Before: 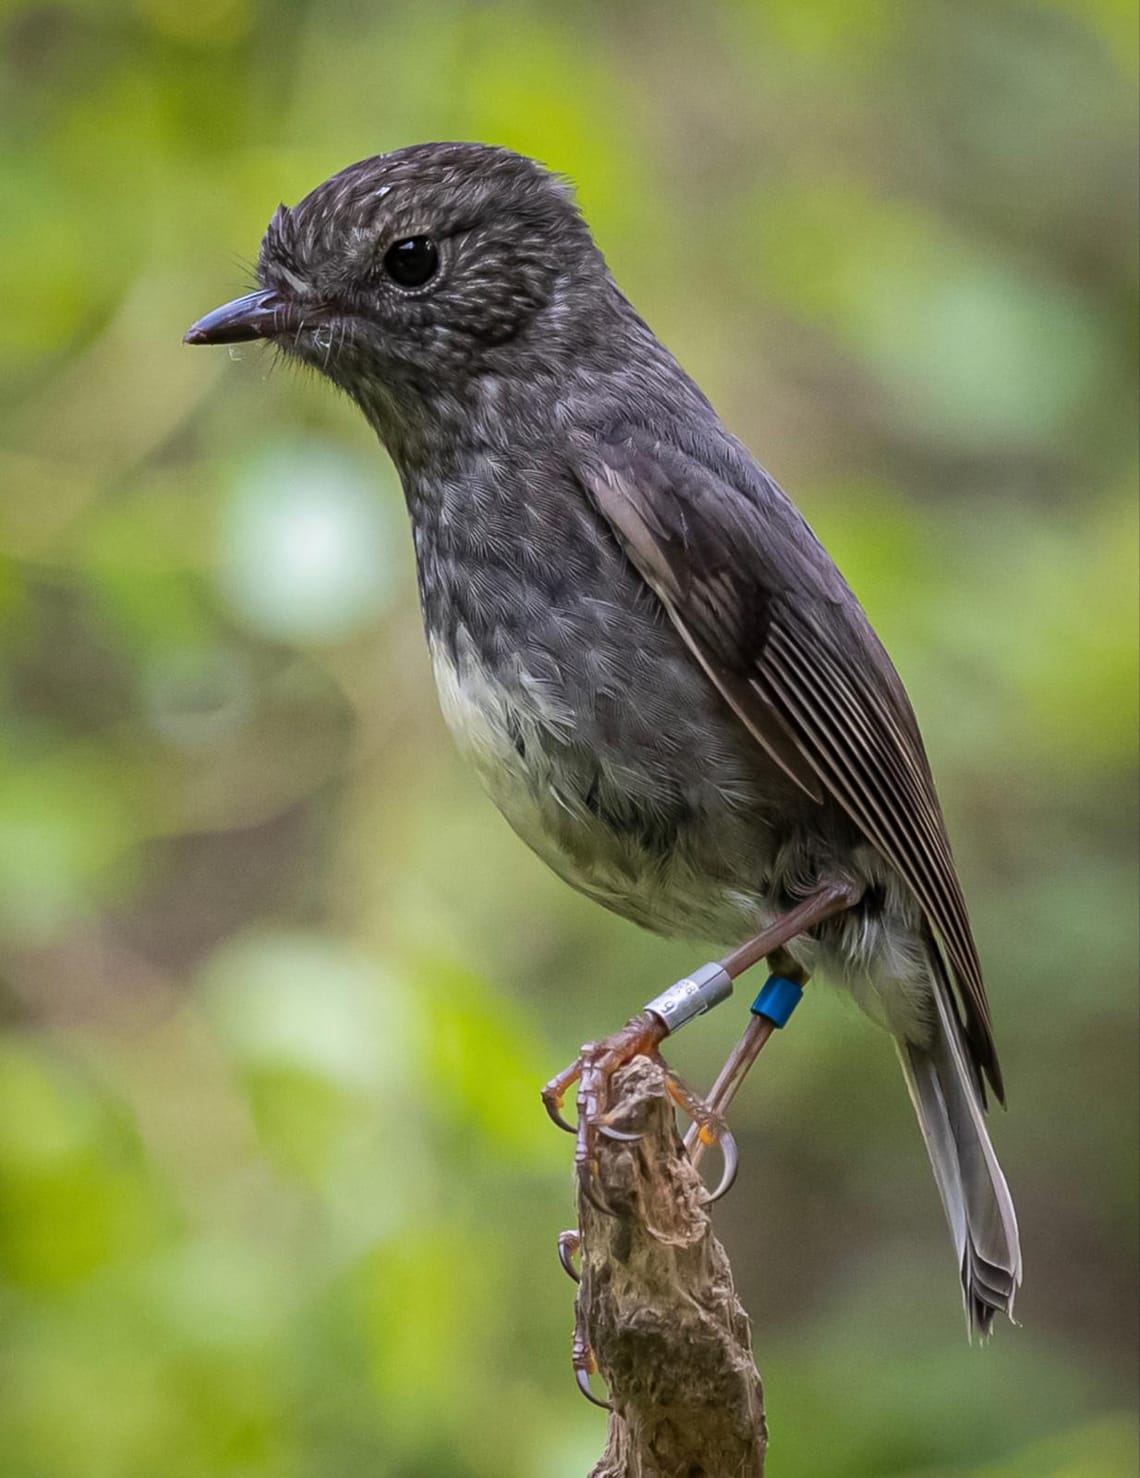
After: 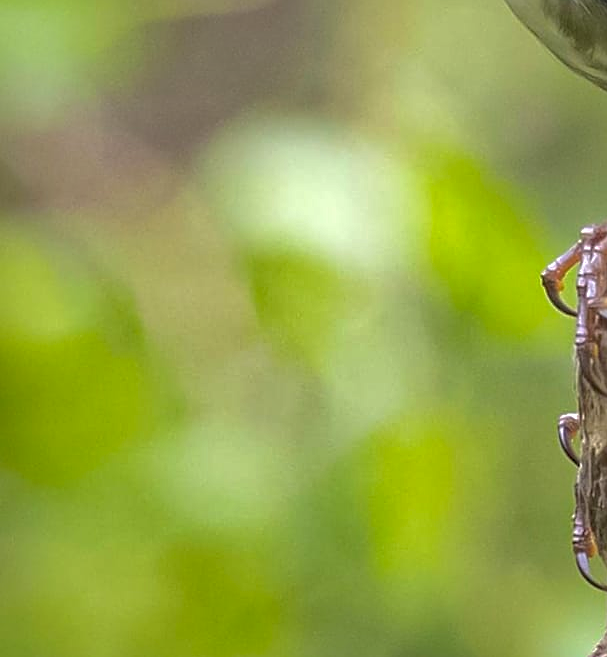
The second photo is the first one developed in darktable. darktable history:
color calibration: illuminant same as pipeline (D50), adaptation XYZ, x 0.345, y 0.359, temperature 5020.59 K
sharpen: on, module defaults
tone equalizer: -8 EV -0.414 EV, -7 EV -0.371 EV, -6 EV -0.321 EV, -5 EV -0.212 EV, -3 EV 0.188 EV, -2 EV 0.332 EV, -1 EV 0.402 EV, +0 EV 0.387 EV
crop and rotate: top 55.327%, right 46.72%, bottom 0.169%
shadows and highlights: shadows 40.22, highlights -59.81
